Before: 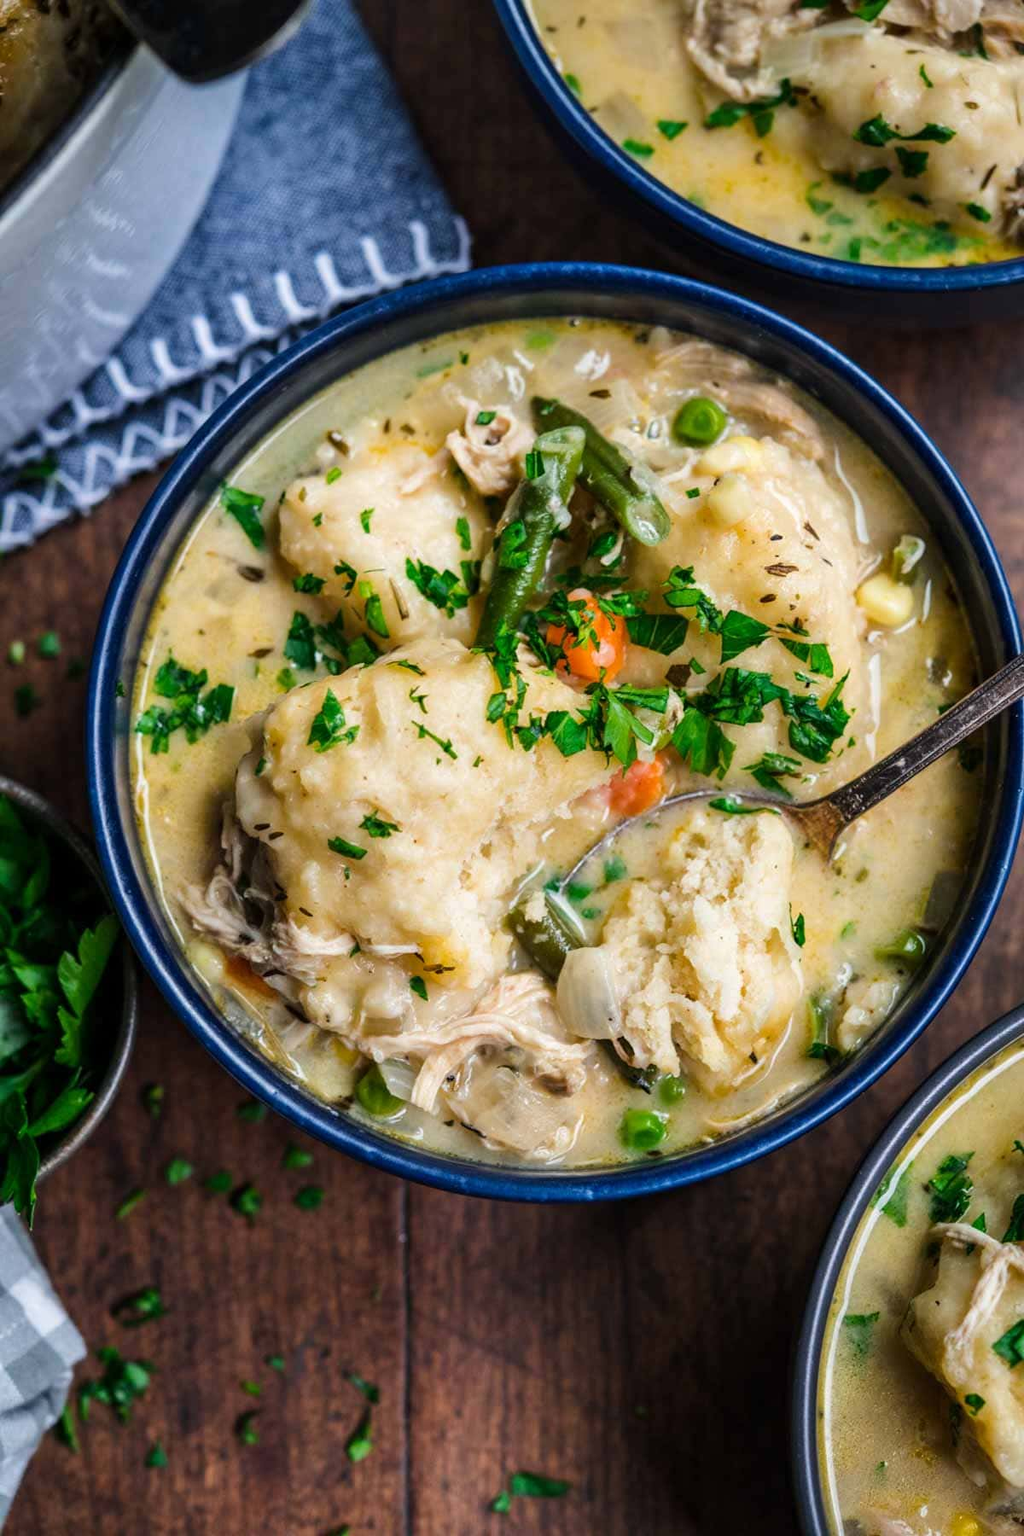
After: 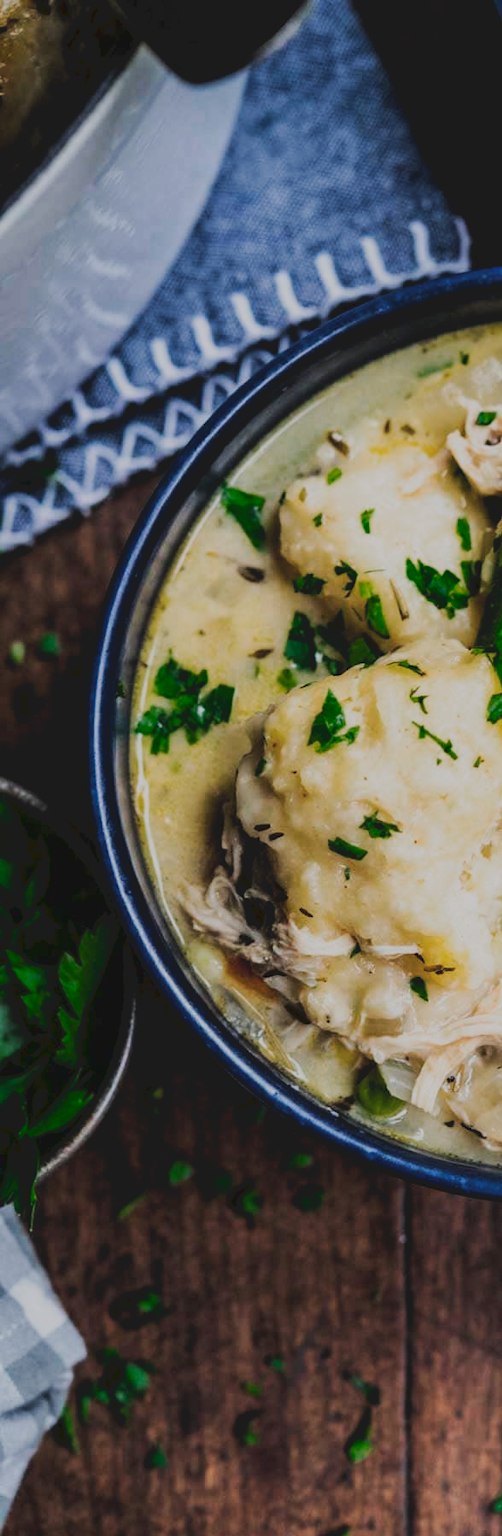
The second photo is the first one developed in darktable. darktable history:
tone curve: curves: ch0 [(0, 0) (0.003, 0.096) (0.011, 0.096) (0.025, 0.098) (0.044, 0.099) (0.069, 0.106) (0.1, 0.128) (0.136, 0.153) (0.177, 0.186) (0.224, 0.218) (0.277, 0.265) (0.335, 0.316) (0.399, 0.374) (0.468, 0.445) (0.543, 0.526) (0.623, 0.605) (0.709, 0.681) (0.801, 0.758) (0.898, 0.819) (1, 1)], preserve colors none
color zones: curves: ch0 [(0, 0.558) (0.143, 0.548) (0.286, 0.447) (0.429, 0.259) (0.571, 0.5) (0.714, 0.5) (0.857, 0.593) (1, 0.558)]; ch1 [(0, 0.543) (0.01, 0.544) (0.12, 0.492) (0.248, 0.458) (0.5, 0.534) (0.748, 0.5) (0.99, 0.469) (1, 0.543)]; ch2 [(0, 0.507) (0.143, 0.522) (0.286, 0.505) (0.429, 0.5) (0.571, 0.5) (0.714, 0.5) (0.857, 0.5) (1, 0.507)]
filmic rgb: black relative exposure -7.65 EV, hardness 4.02, contrast 1.1, highlights saturation mix -30%
crop and rotate: left 0%, top 0%, right 50.845%
